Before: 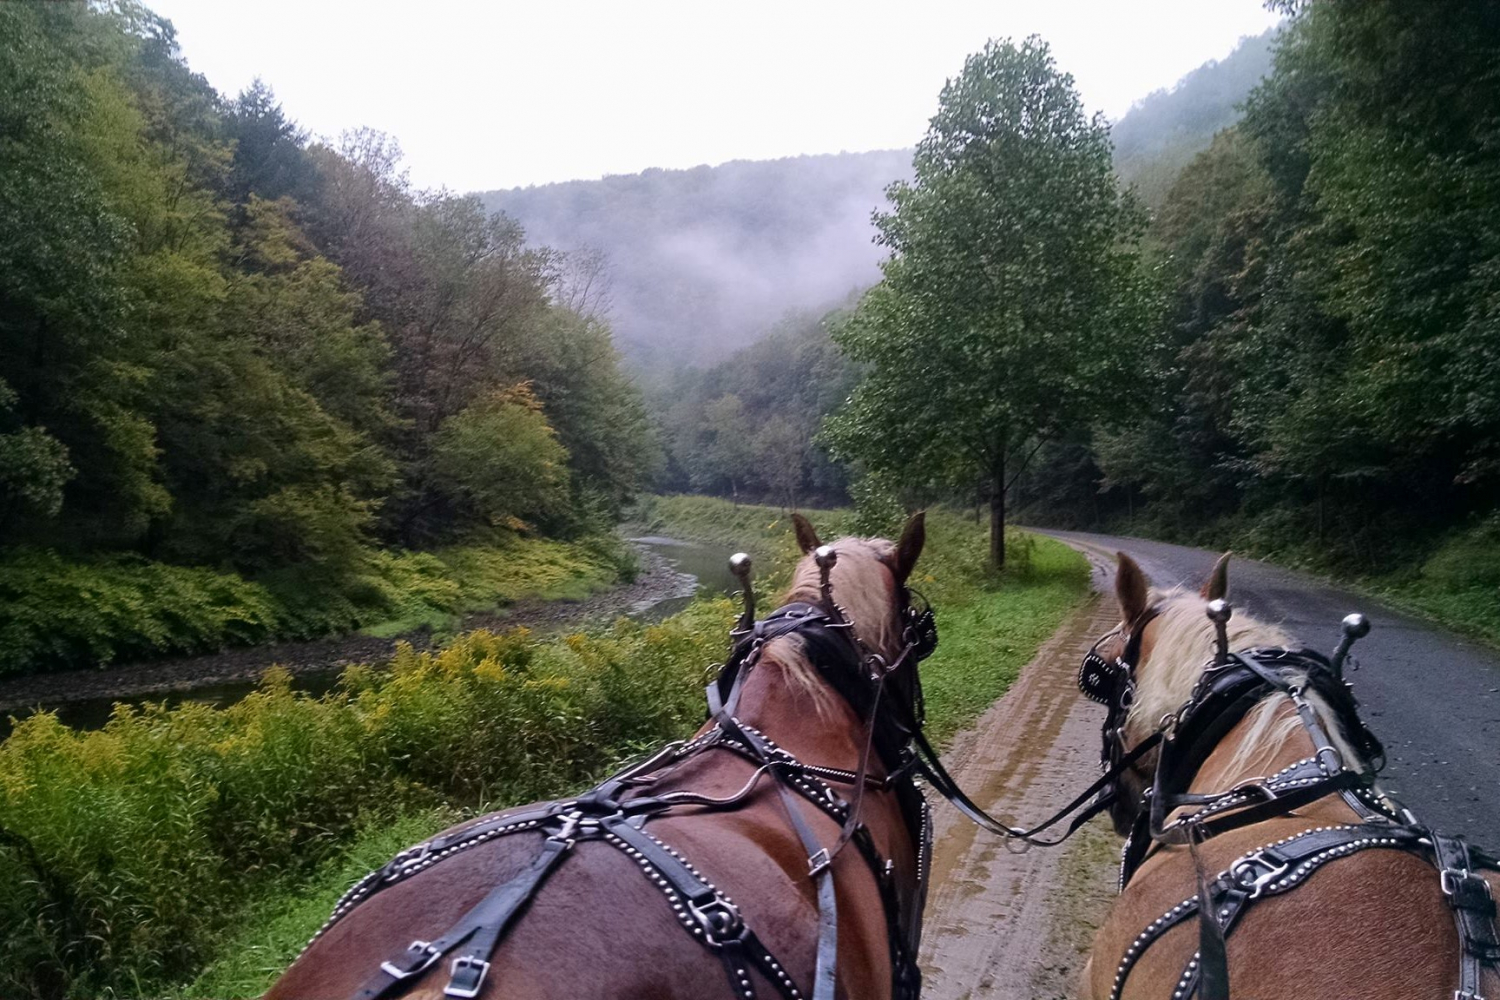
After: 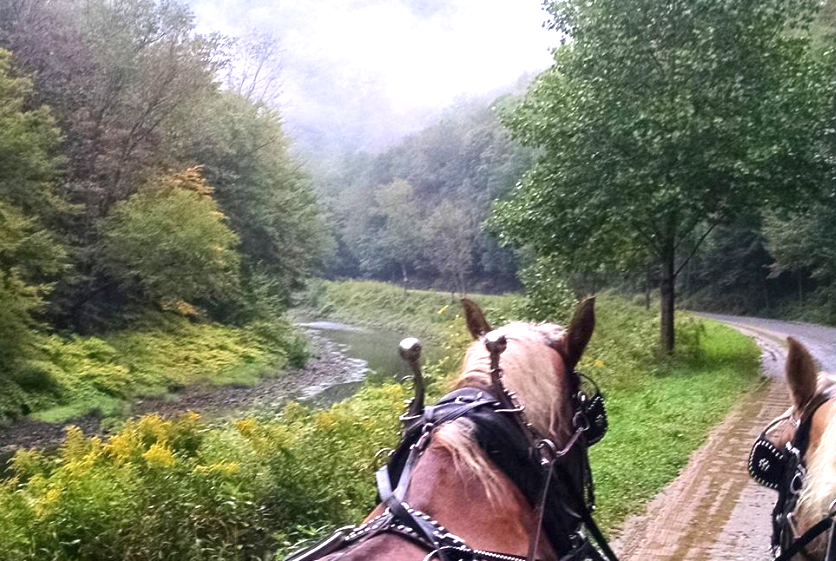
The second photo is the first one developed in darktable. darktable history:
exposure: black level correction 0, exposure 1.2 EV, compensate highlight preservation false
crop and rotate: left 22.054%, top 21.565%, right 22.179%, bottom 22.309%
